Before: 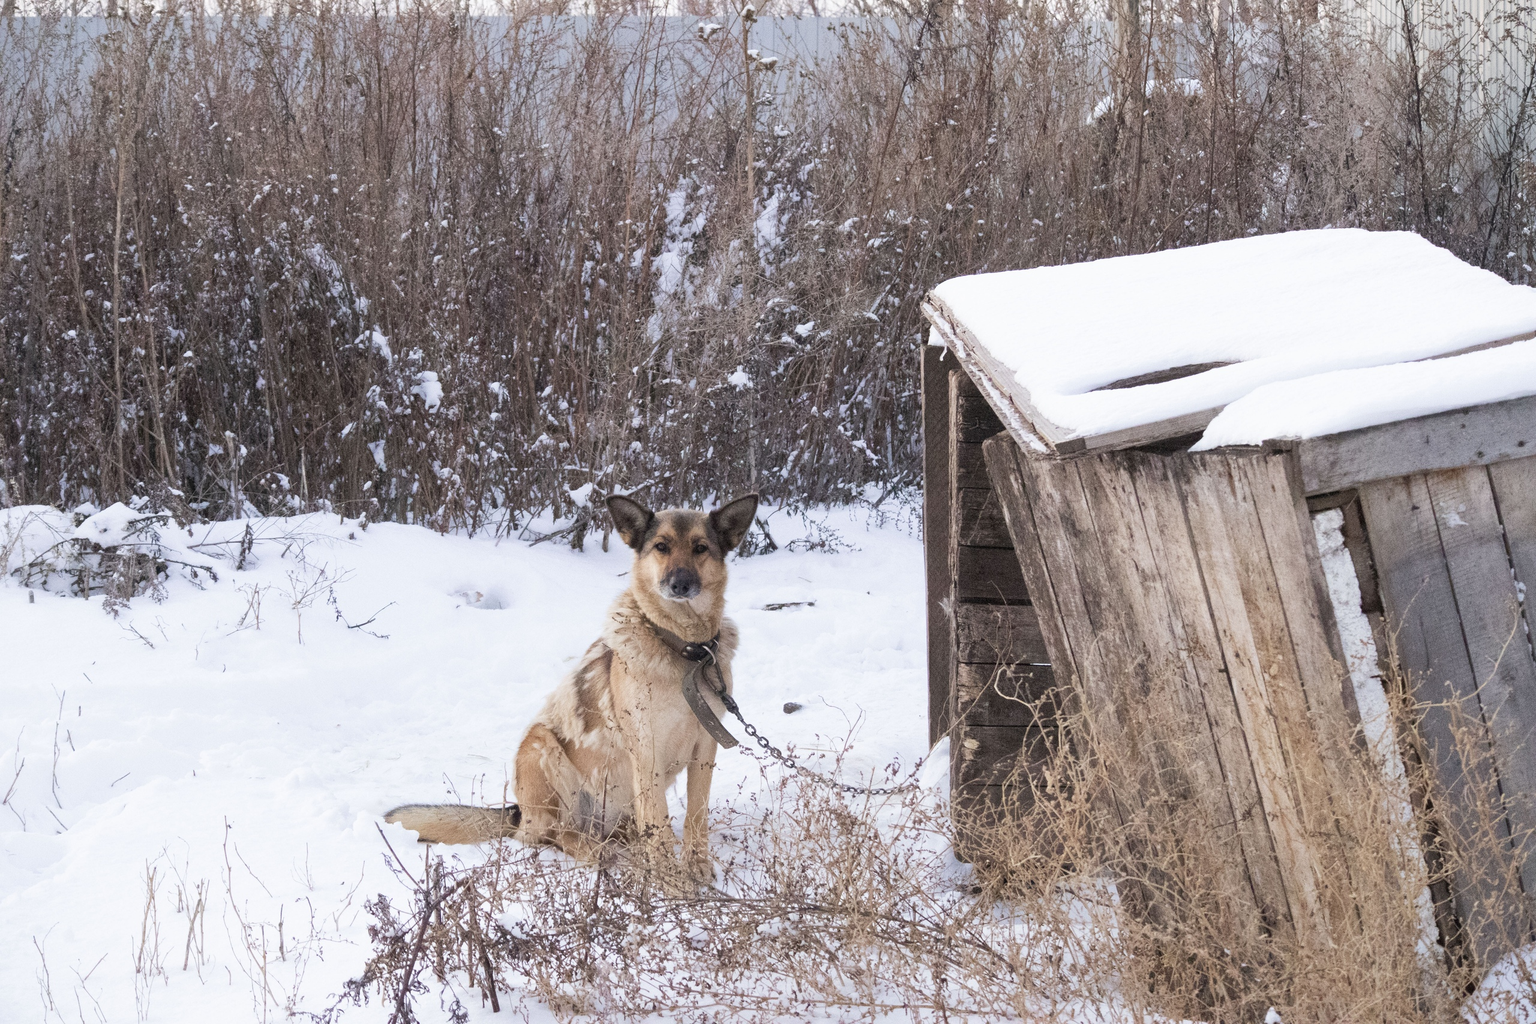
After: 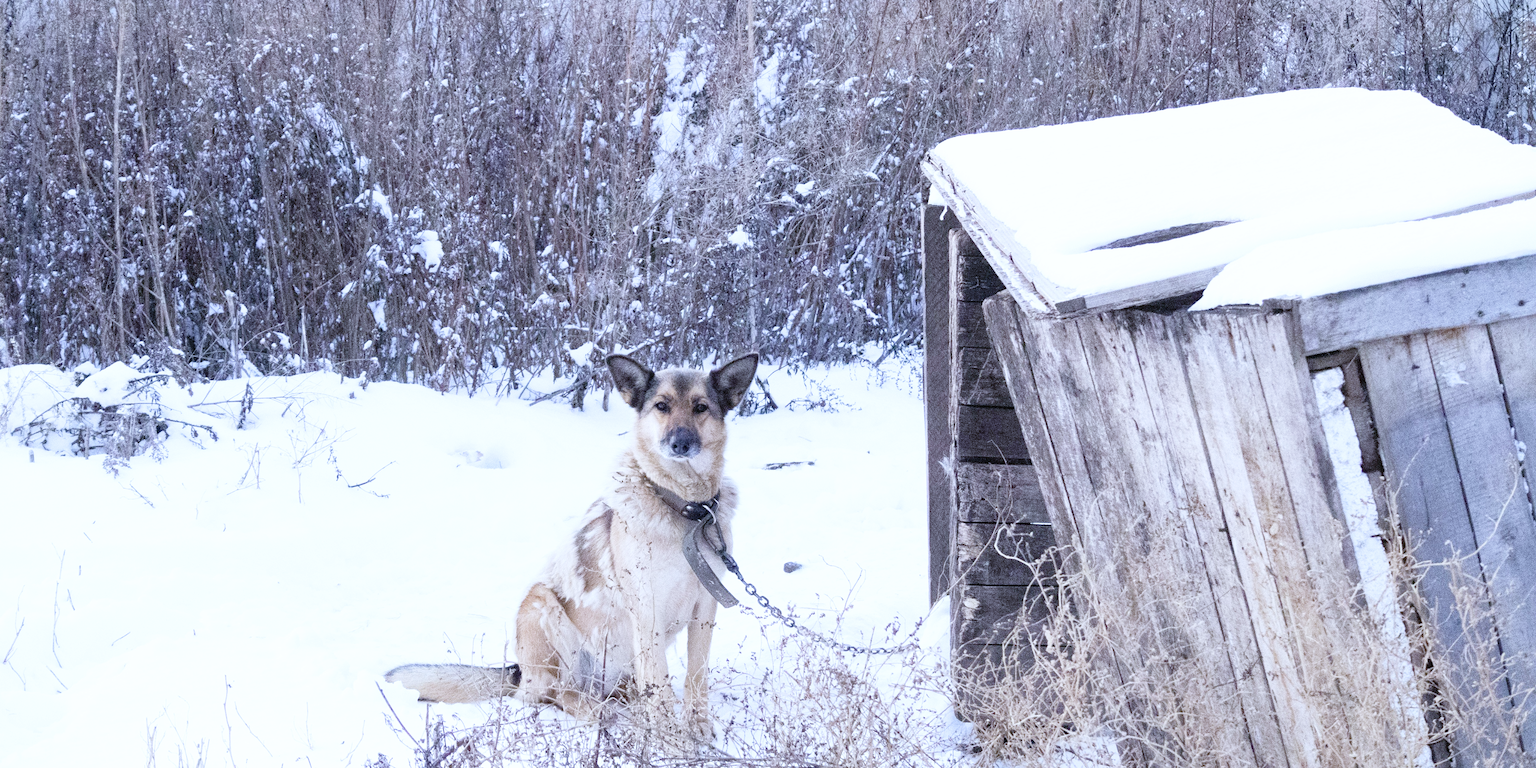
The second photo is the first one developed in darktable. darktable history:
white balance: red 0.871, blue 1.249
crop: top 13.819%, bottom 11.169%
base curve: curves: ch0 [(0, 0) (0.008, 0.007) (0.022, 0.029) (0.048, 0.089) (0.092, 0.197) (0.191, 0.399) (0.275, 0.534) (0.357, 0.65) (0.477, 0.78) (0.542, 0.833) (0.799, 0.973) (1, 1)], preserve colors none
